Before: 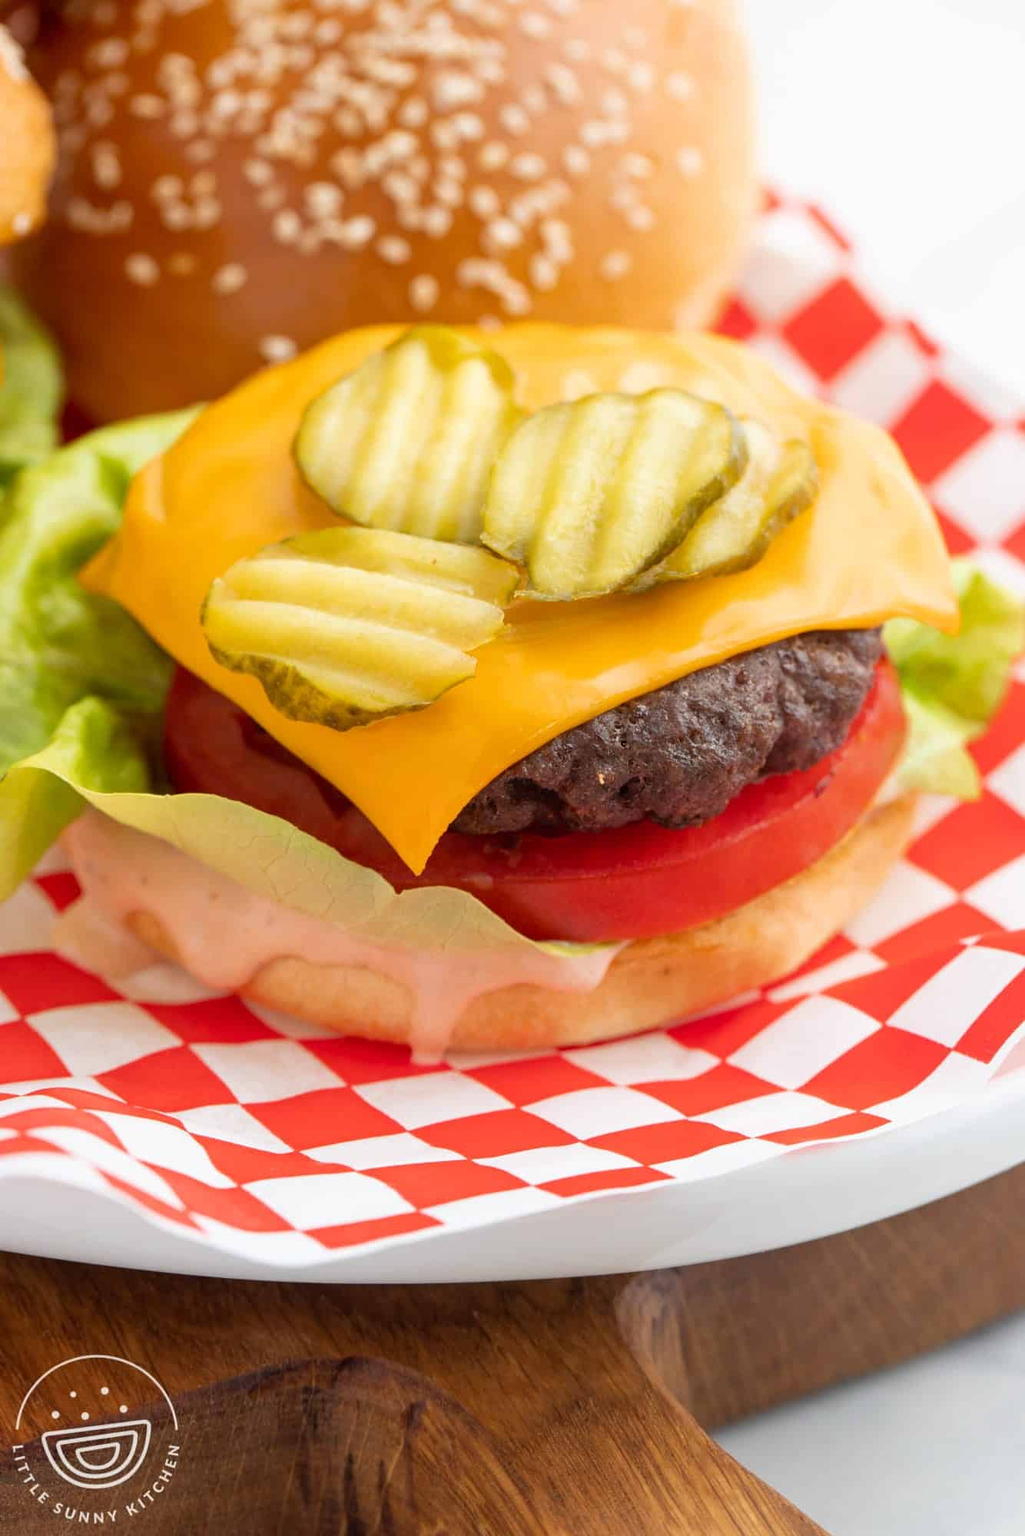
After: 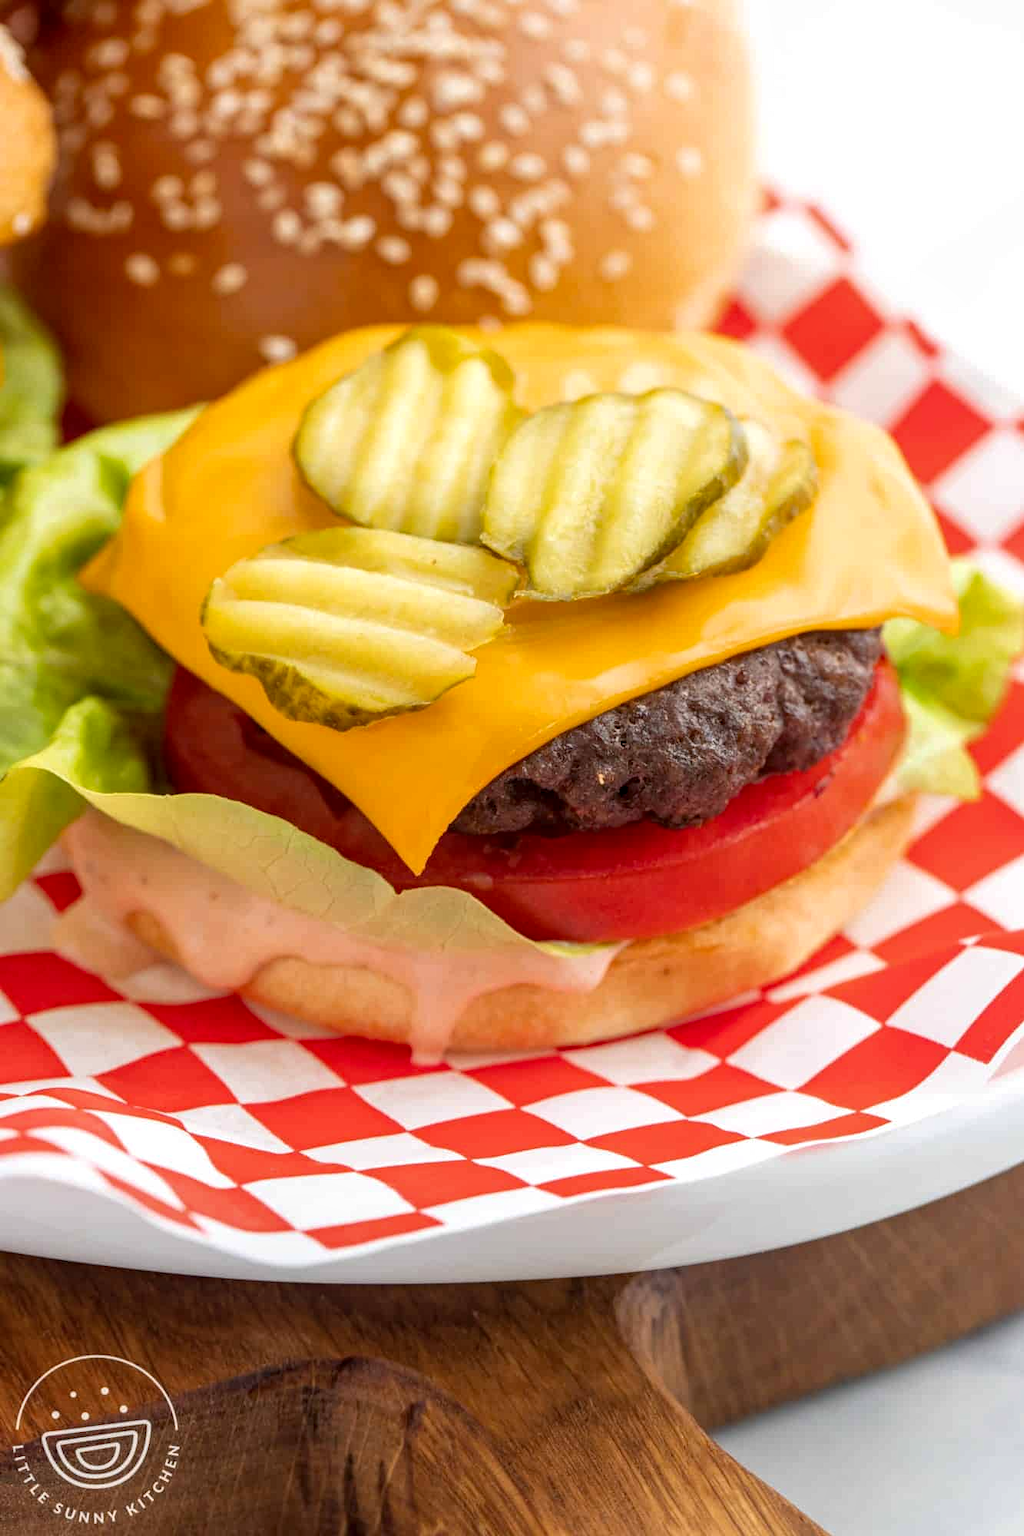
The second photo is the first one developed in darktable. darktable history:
local contrast: on, module defaults
tone equalizer: luminance estimator HSV value / RGB max
haze removal: strength 0.132, distance 0.249, compatibility mode true, adaptive false
